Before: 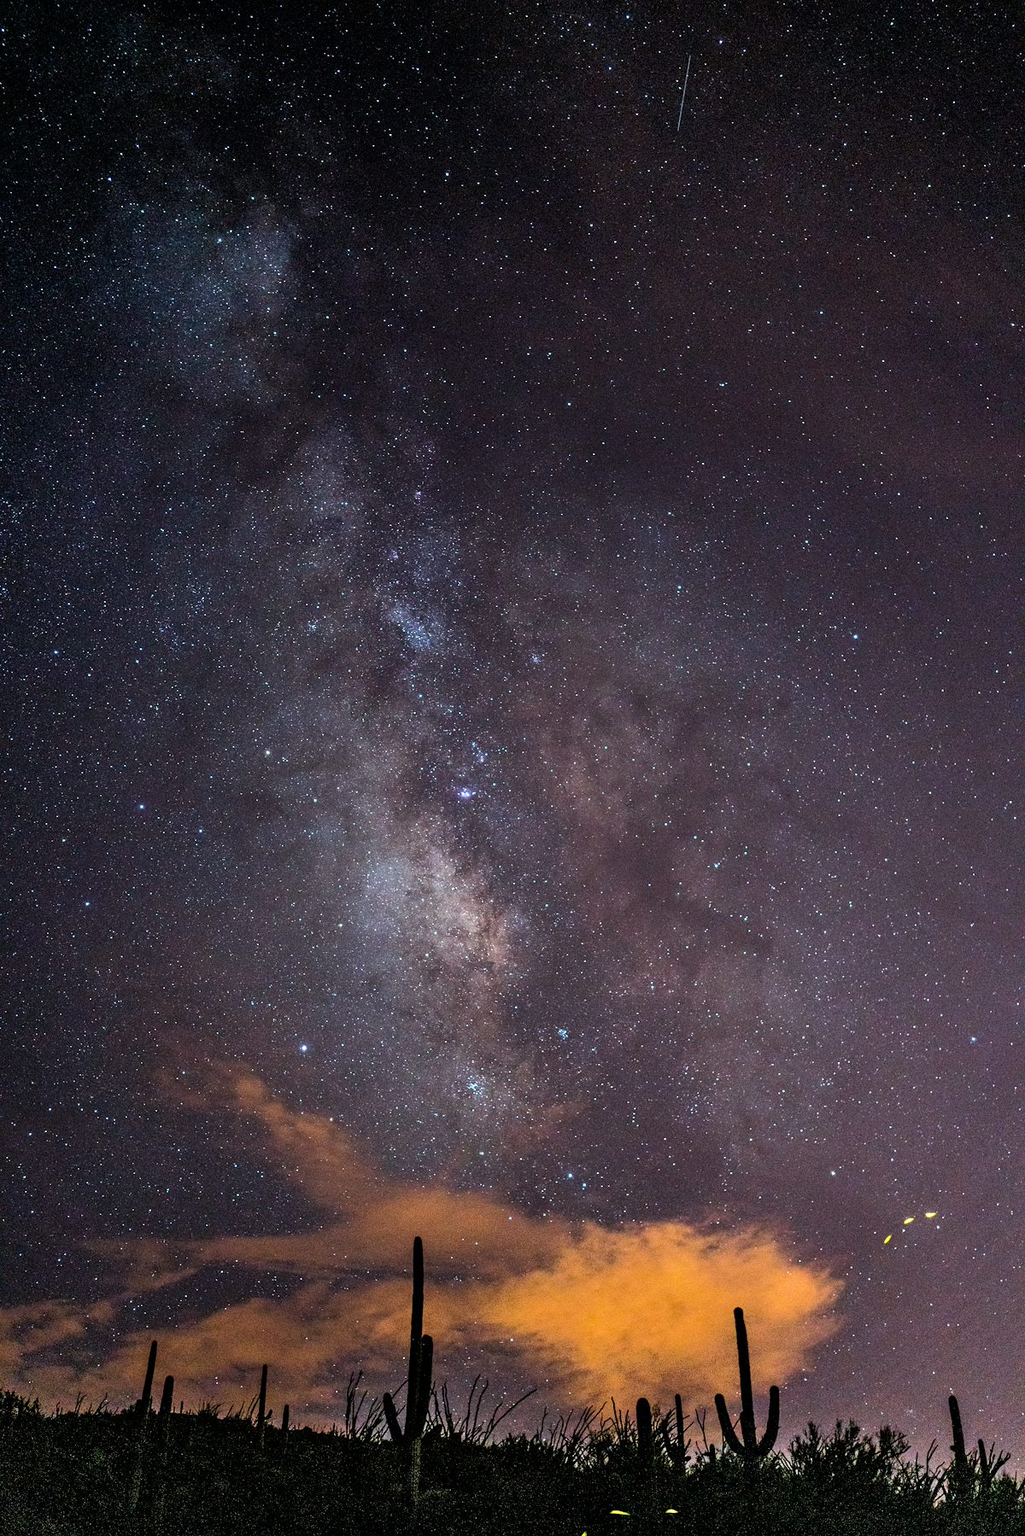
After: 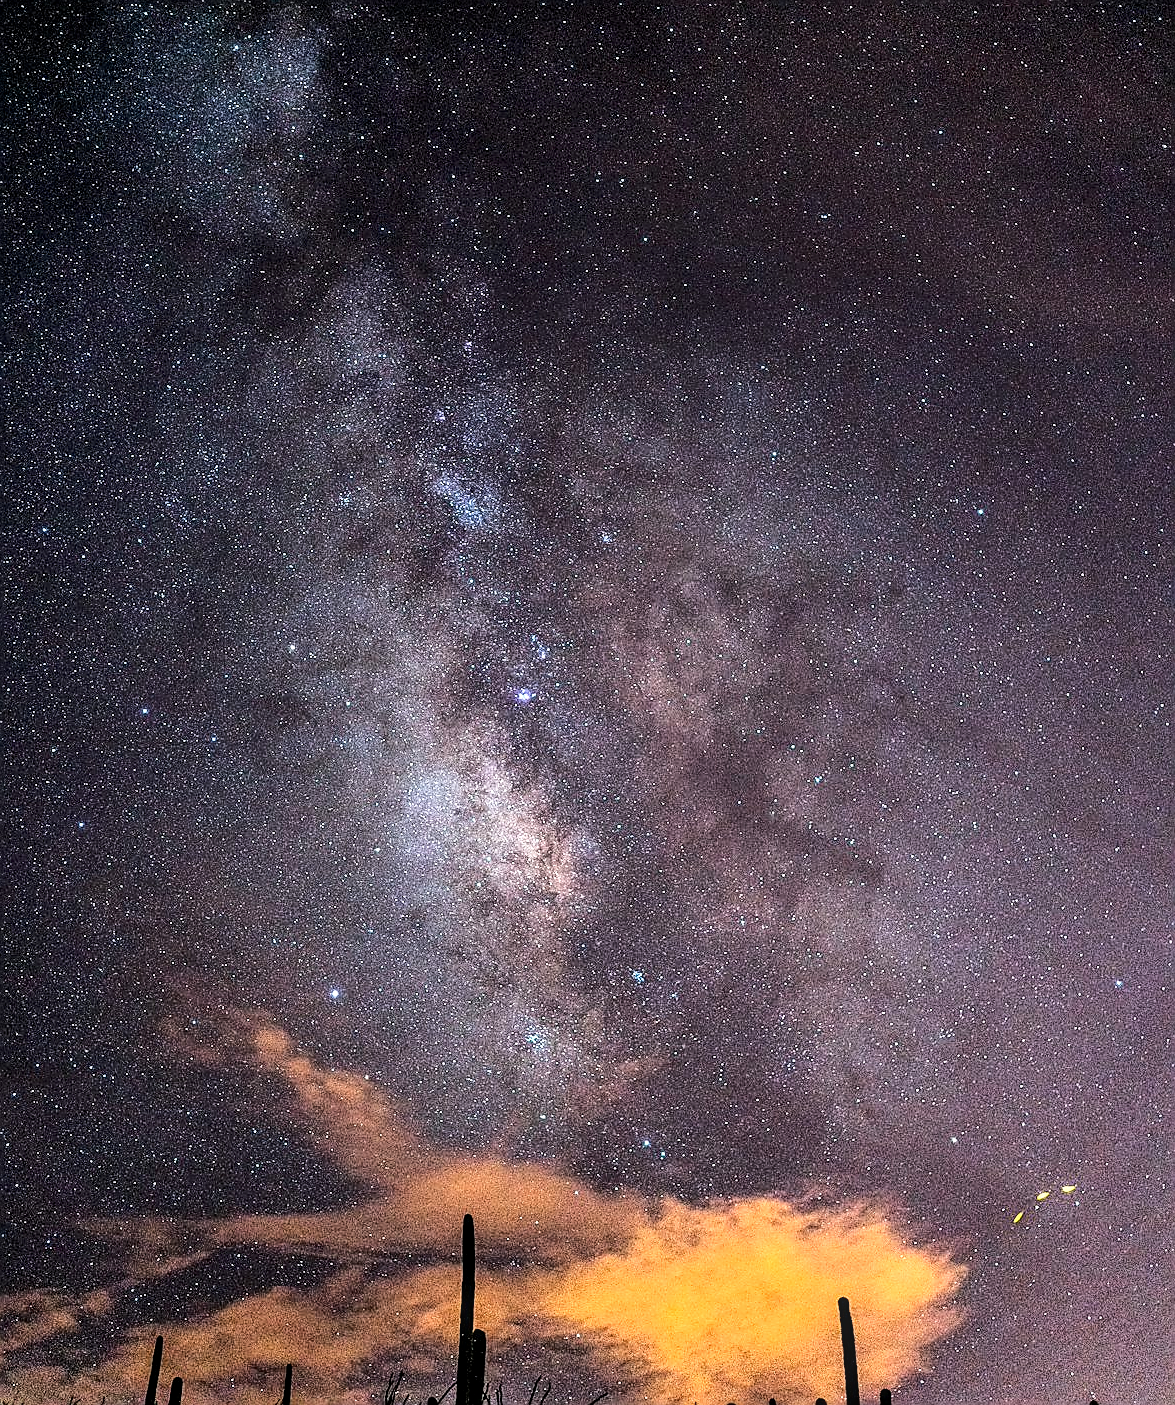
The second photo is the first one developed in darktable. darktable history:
base curve: curves: ch0 [(0, 0) (0.028, 0.03) (0.121, 0.232) (0.46, 0.748) (0.859, 0.968) (1, 1)]
local contrast: detail 130%
sharpen: radius 1.347, amount 1.26, threshold 0.688
crop and rotate: left 1.823%, top 13.016%, right 0.247%, bottom 8.864%
